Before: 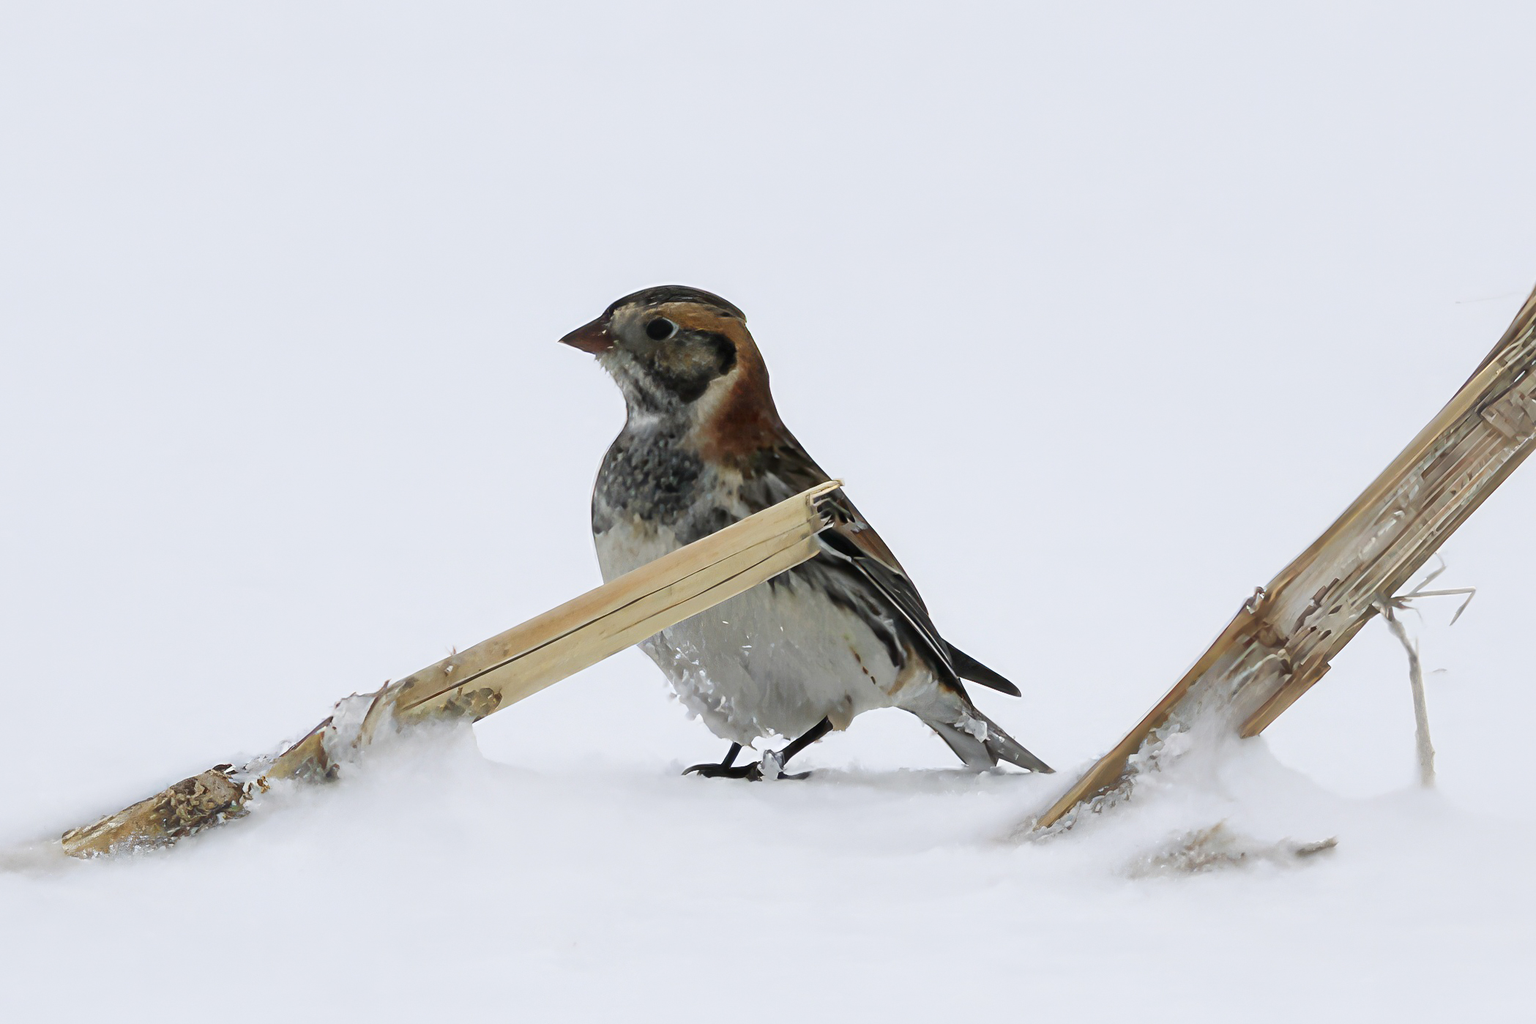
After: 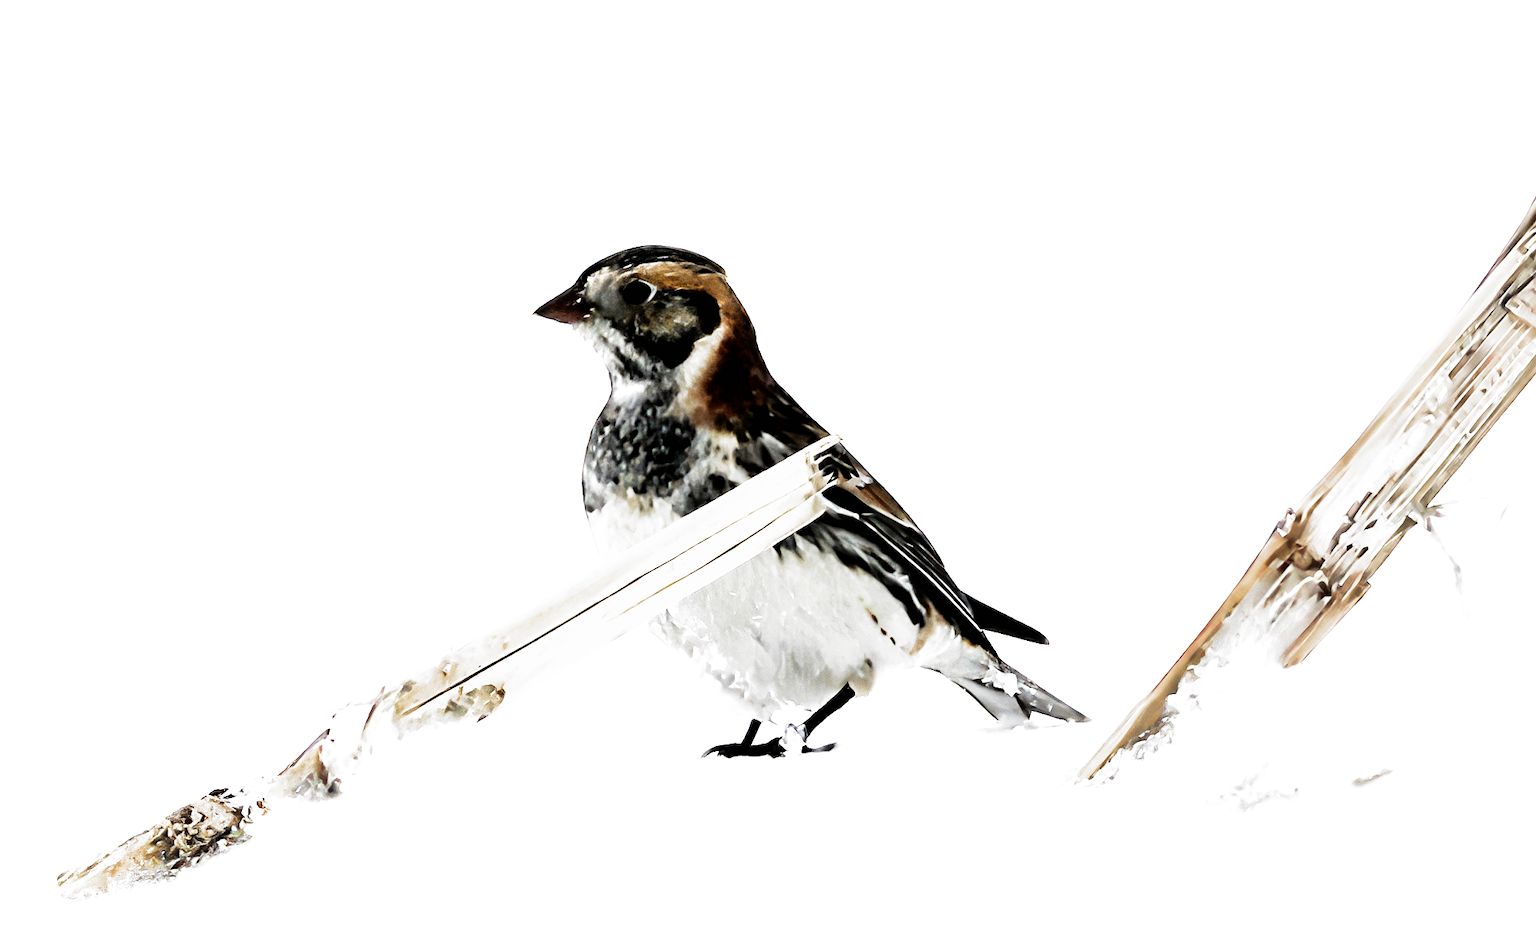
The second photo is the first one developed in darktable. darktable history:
exposure: black level correction 0.001, compensate highlight preservation false
filmic rgb: black relative exposure -8.2 EV, white relative exposure 2.2 EV, threshold 3 EV, hardness 7.11, latitude 75%, contrast 1.325, highlights saturation mix -2%, shadows ↔ highlights balance 30%, preserve chrominance no, color science v5 (2021), contrast in shadows safe, contrast in highlights safe, enable highlight reconstruction true
rgb curve: curves: ch0 [(0, 0) (0.21, 0.15) (0.24, 0.21) (0.5, 0.75) (0.75, 0.96) (0.89, 0.99) (1, 1)]; ch1 [(0, 0.02) (0.21, 0.13) (0.25, 0.2) (0.5, 0.67) (0.75, 0.9) (0.89, 0.97) (1, 1)]; ch2 [(0, 0.02) (0.21, 0.13) (0.25, 0.2) (0.5, 0.67) (0.75, 0.9) (0.89, 0.97) (1, 1)], compensate middle gray true
rotate and perspective: rotation -5°, crop left 0.05, crop right 0.952, crop top 0.11, crop bottom 0.89
